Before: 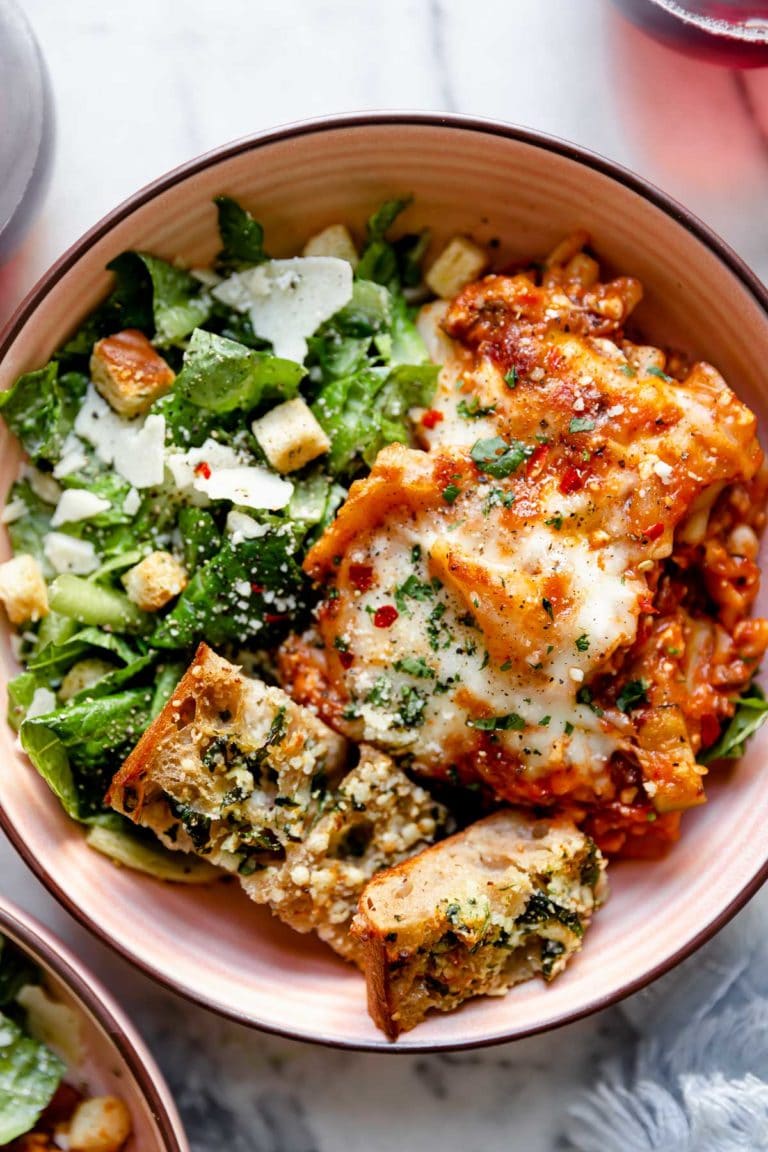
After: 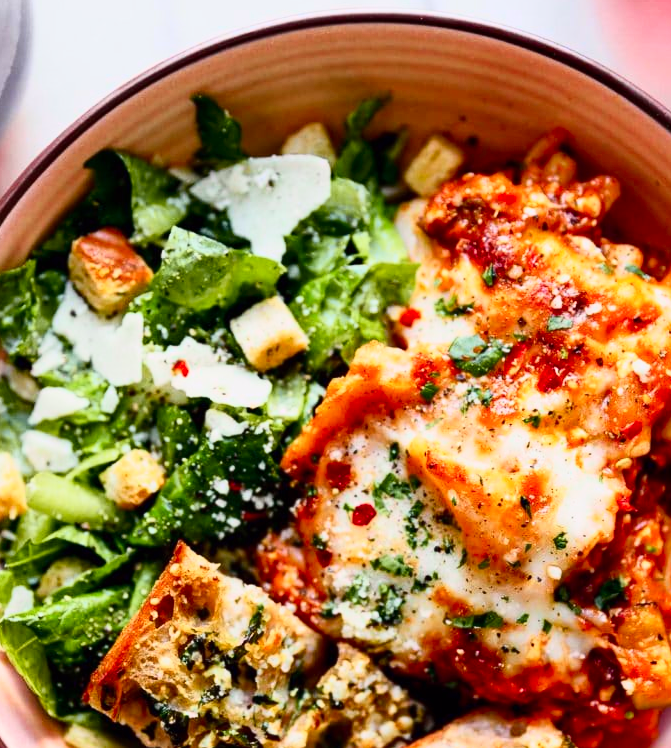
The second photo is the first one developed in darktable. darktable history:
crop: left 2.909%, top 8.878%, right 9.665%, bottom 26.19%
tone curve: curves: ch0 [(0, 0.001) (0.139, 0.096) (0.311, 0.278) (0.495, 0.531) (0.718, 0.816) (0.841, 0.909) (1, 0.967)]; ch1 [(0, 0) (0.272, 0.249) (0.388, 0.385) (0.469, 0.456) (0.495, 0.497) (0.538, 0.554) (0.578, 0.605) (0.707, 0.778) (1, 1)]; ch2 [(0, 0) (0.125, 0.089) (0.353, 0.329) (0.443, 0.408) (0.502, 0.499) (0.557, 0.542) (0.608, 0.635) (1, 1)], color space Lab, independent channels, preserve colors none
